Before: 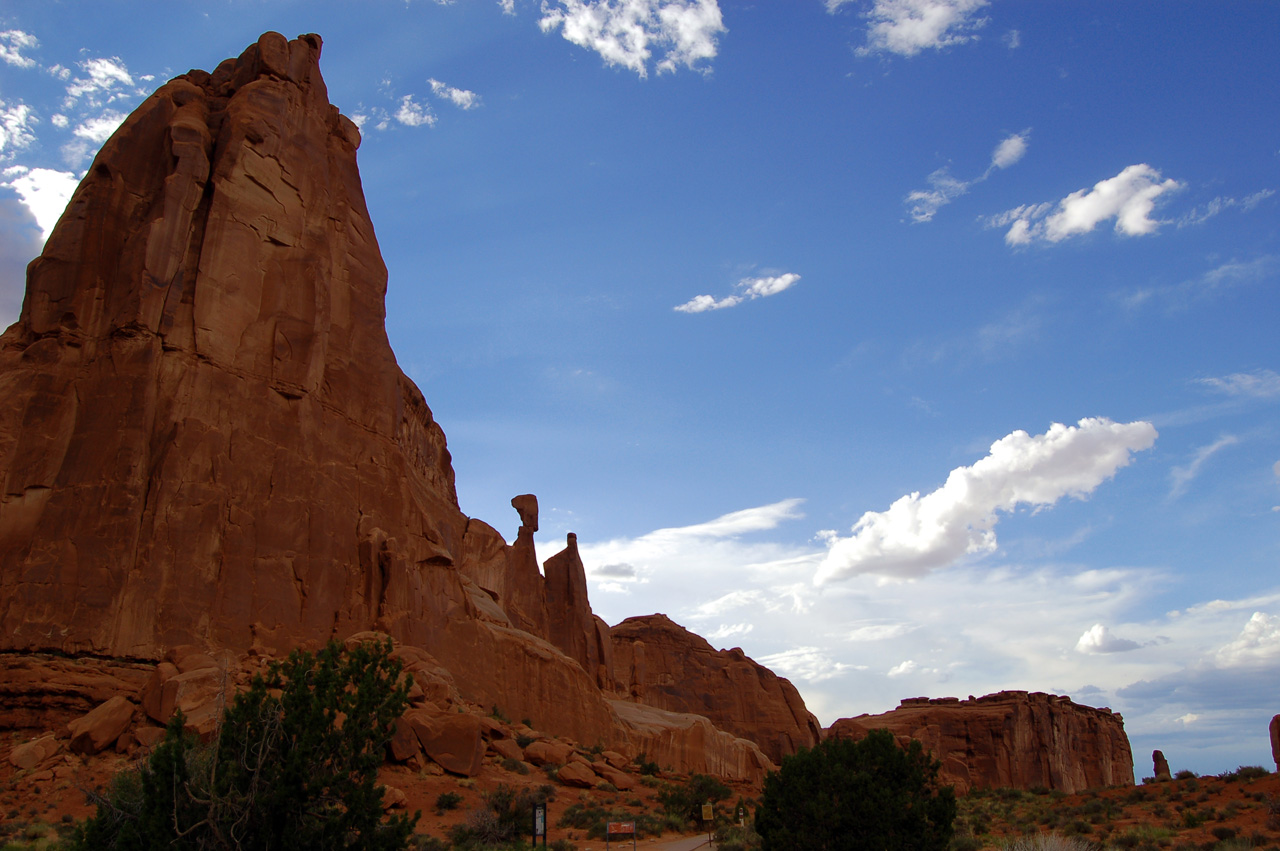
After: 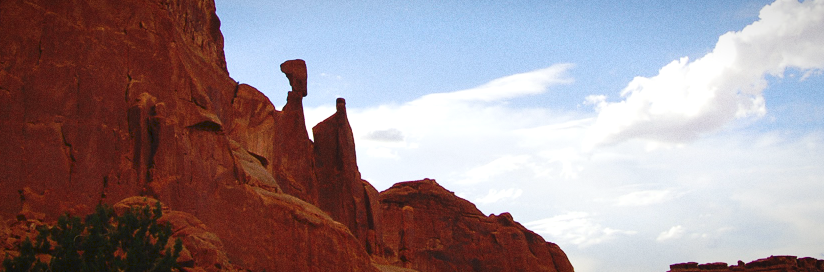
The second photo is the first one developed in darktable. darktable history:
crop: left 18.091%, top 51.13%, right 17.525%, bottom 16.85%
contrast brightness saturation: contrast 0.04, saturation 0.16
exposure: exposure 0.191 EV, compensate highlight preservation false
vignetting: fall-off start 80.87%, fall-off radius 61.59%, brightness -0.384, saturation 0.007, center (0, 0.007), automatic ratio true, width/height ratio 1.418
tone curve: curves: ch0 [(0, 0) (0.003, 0.072) (0.011, 0.077) (0.025, 0.082) (0.044, 0.094) (0.069, 0.106) (0.1, 0.125) (0.136, 0.145) (0.177, 0.173) (0.224, 0.216) (0.277, 0.281) (0.335, 0.356) (0.399, 0.436) (0.468, 0.53) (0.543, 0.629) (0.623, 0.724) (0.709, 0.808) (0.801, 0.88) (0.898, 0.941) (1, 1)], preserve colors none
grain: coarseness 0.09 ISO
